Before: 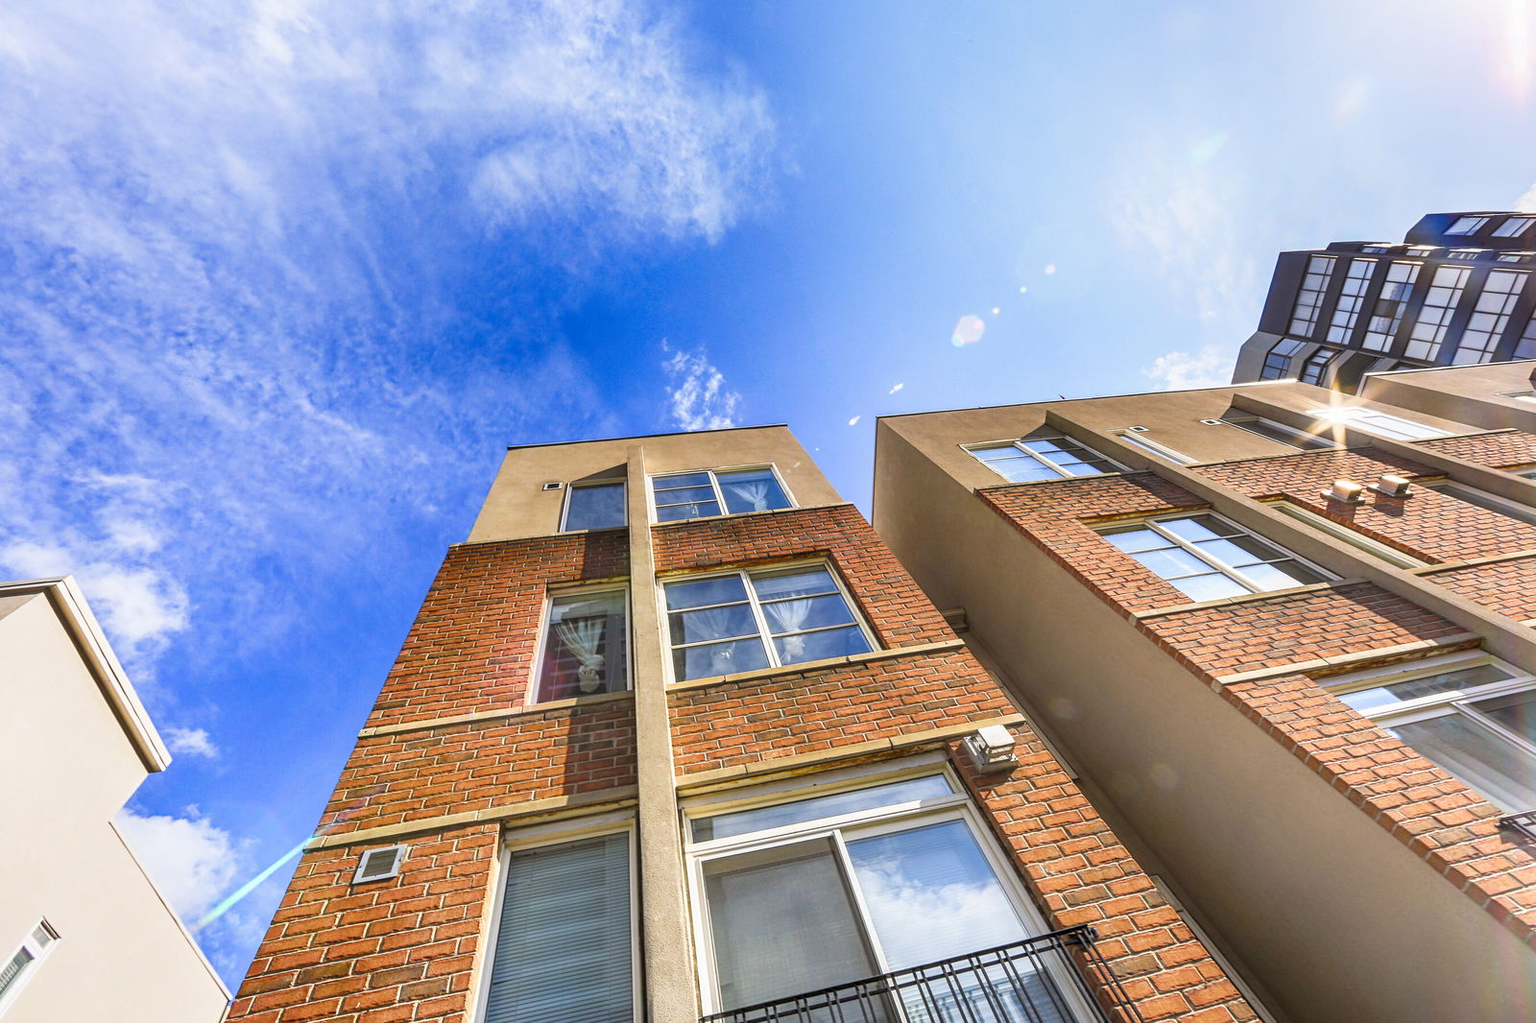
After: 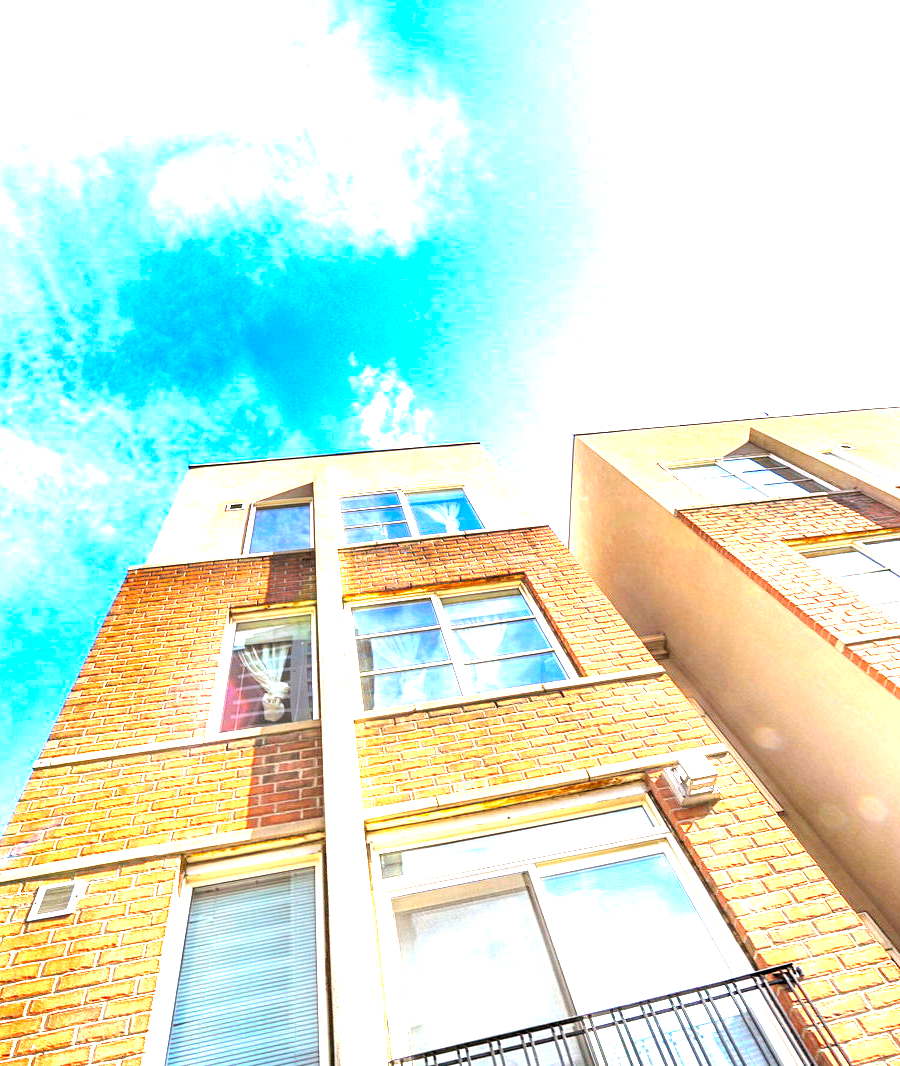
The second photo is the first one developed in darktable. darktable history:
exposure: exposure 2.231 EV, compensate exposure bias true, compensate highlight preservation false
crop: left 21.27%, right 22.426%
